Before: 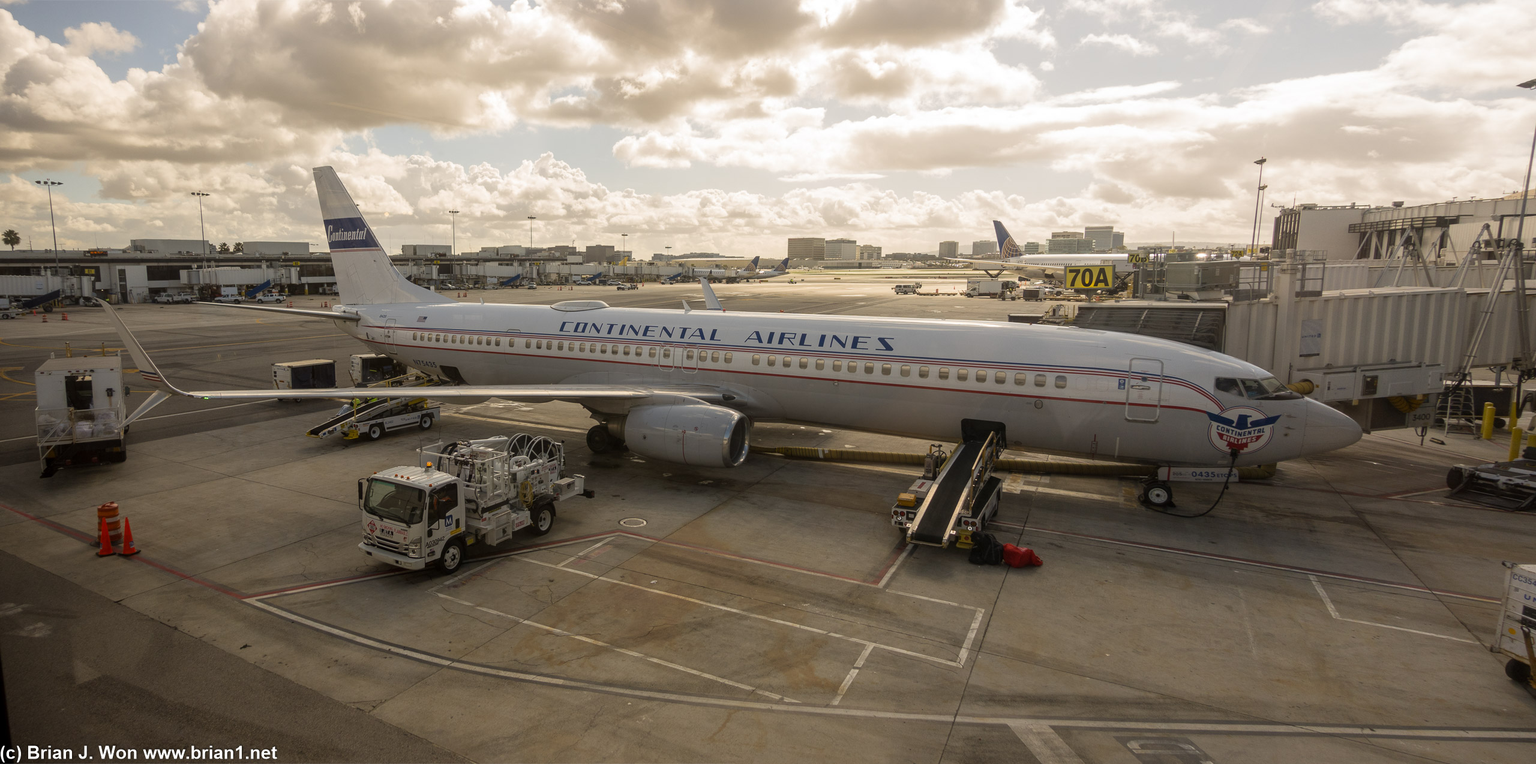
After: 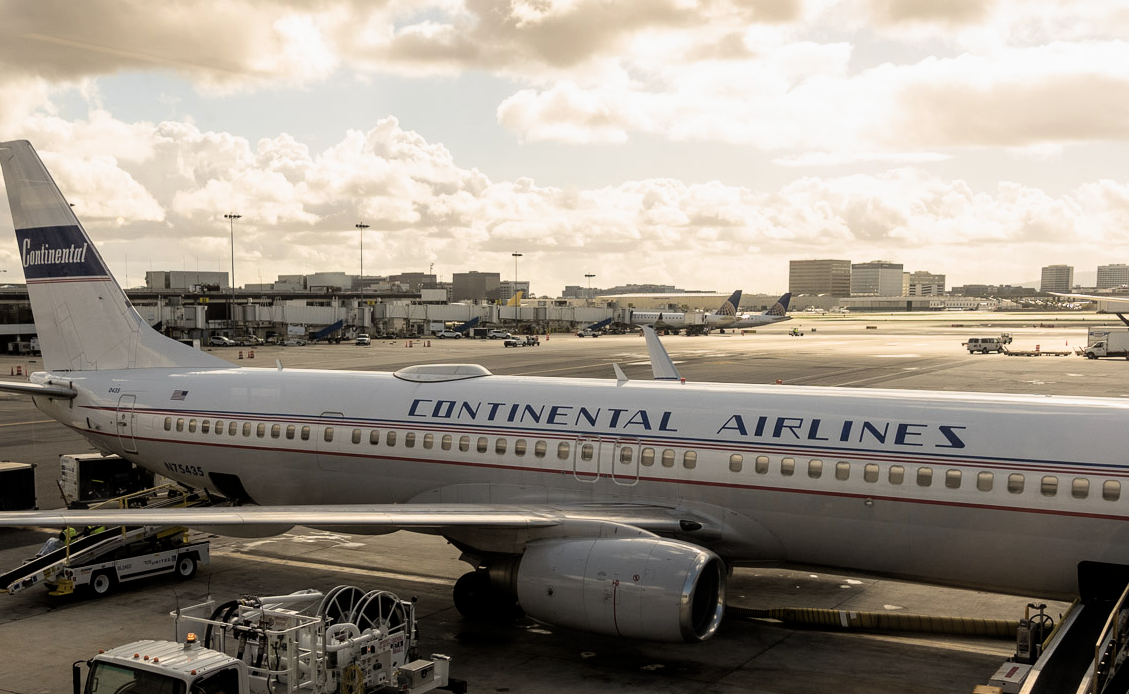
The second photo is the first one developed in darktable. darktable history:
crop: left 20.475%, top 10.777%, right 35.403%, bottom 34.683%
color balance rgb: perceptual saturation grading › global saturation 0.942%, global vibrance 20%
filmic rgb: black relative exposure -8.68 EV, white relative exposure 2.69 EV, threshold 5.99 EV, target black luminance 0%, target white luminance 99.962%, hardness 6.26, latitude 75.21%, contrast 1.319, highlights saturation mix -6.28%, color science v5 (2021), contrast in shadows safe, contrast in highlights safe, enable highlight reconstruction true
